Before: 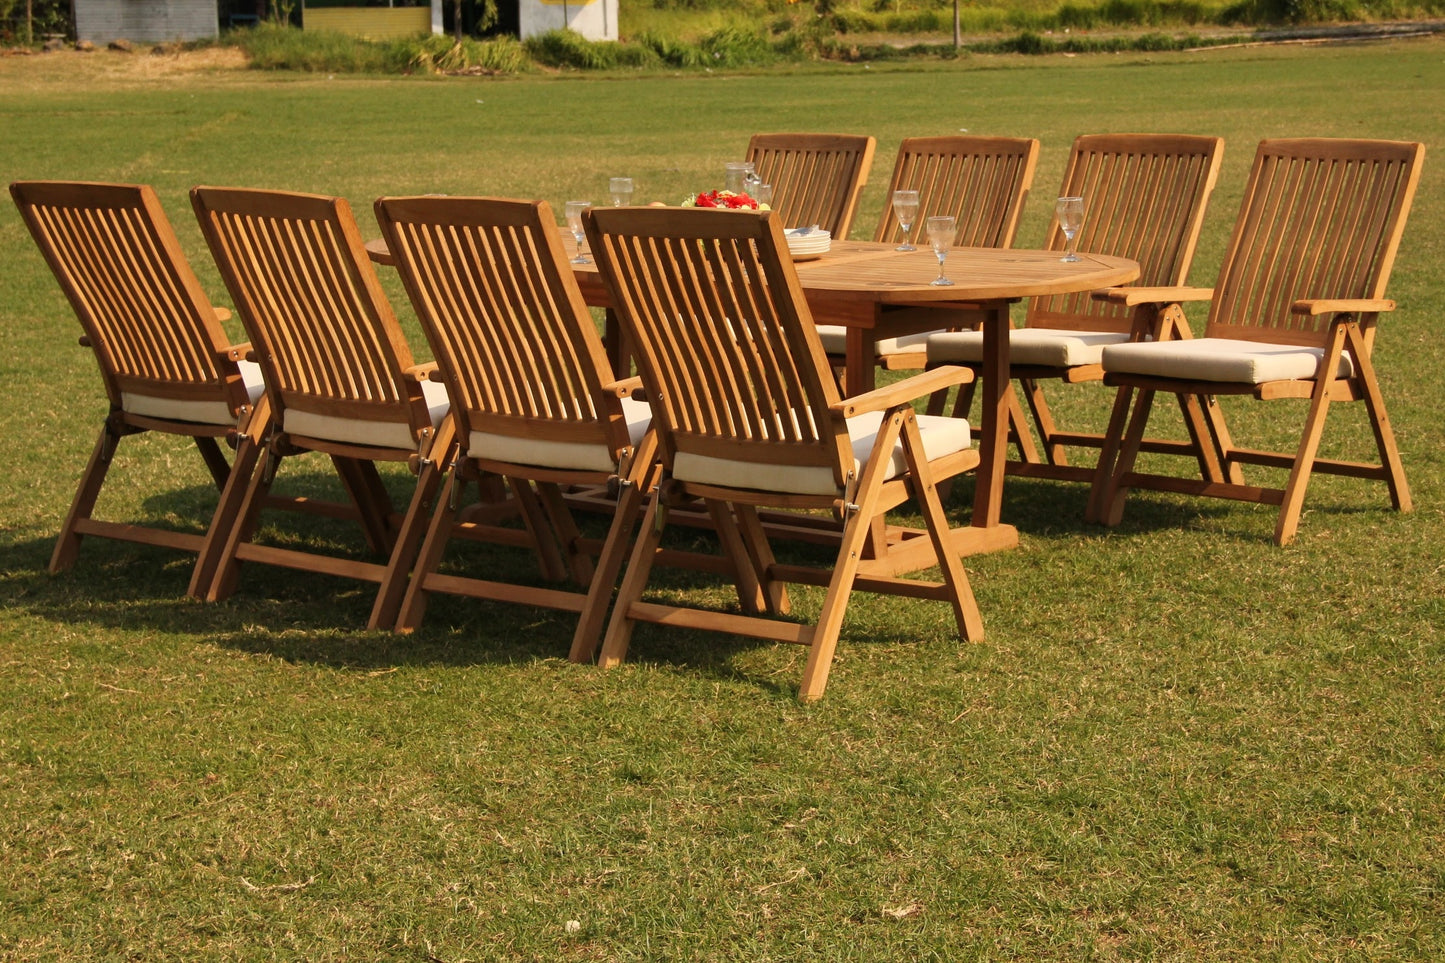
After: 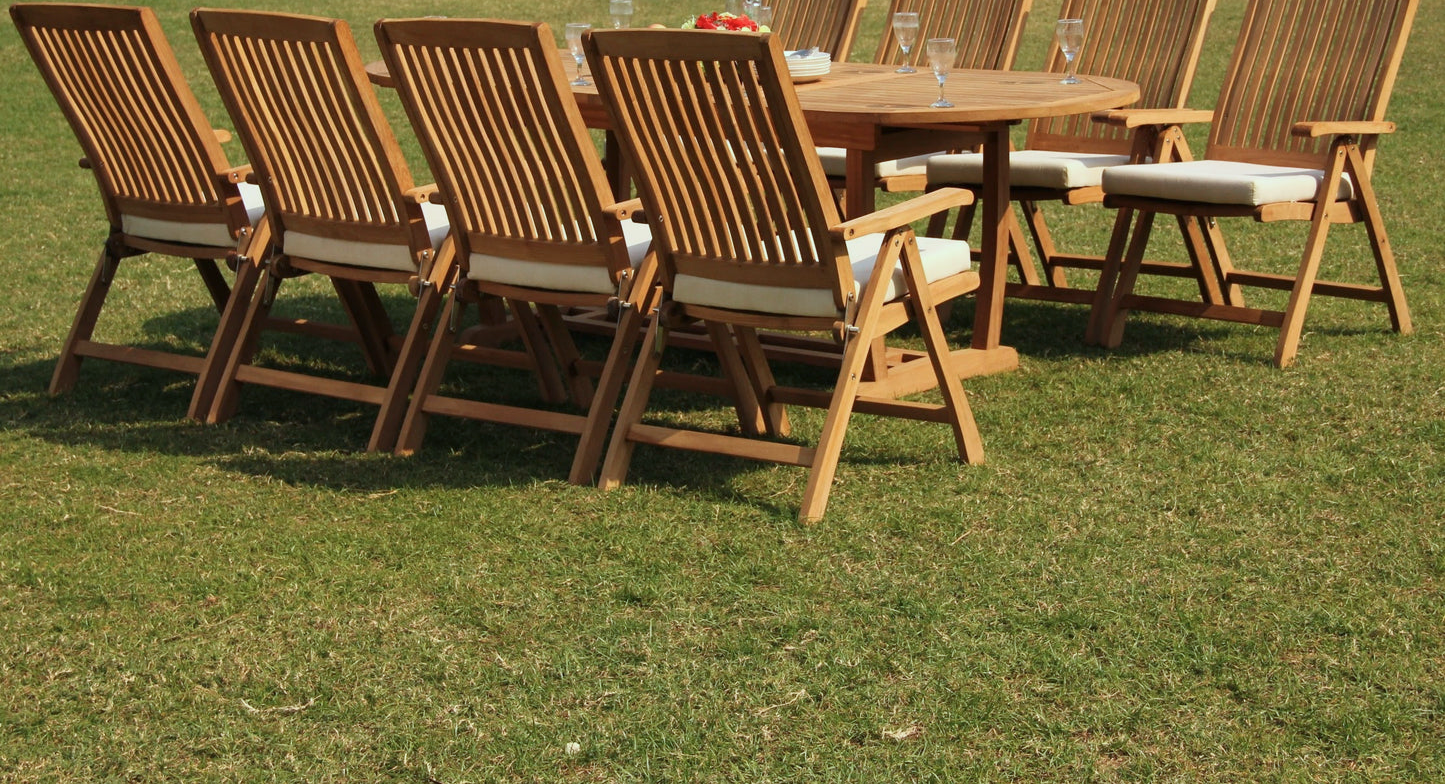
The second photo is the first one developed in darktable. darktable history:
crop and rotate: top 18.503%
color calibration: illuminant Planckian (black body), x 0.376, y 0.374, temperature 4117.77 K
